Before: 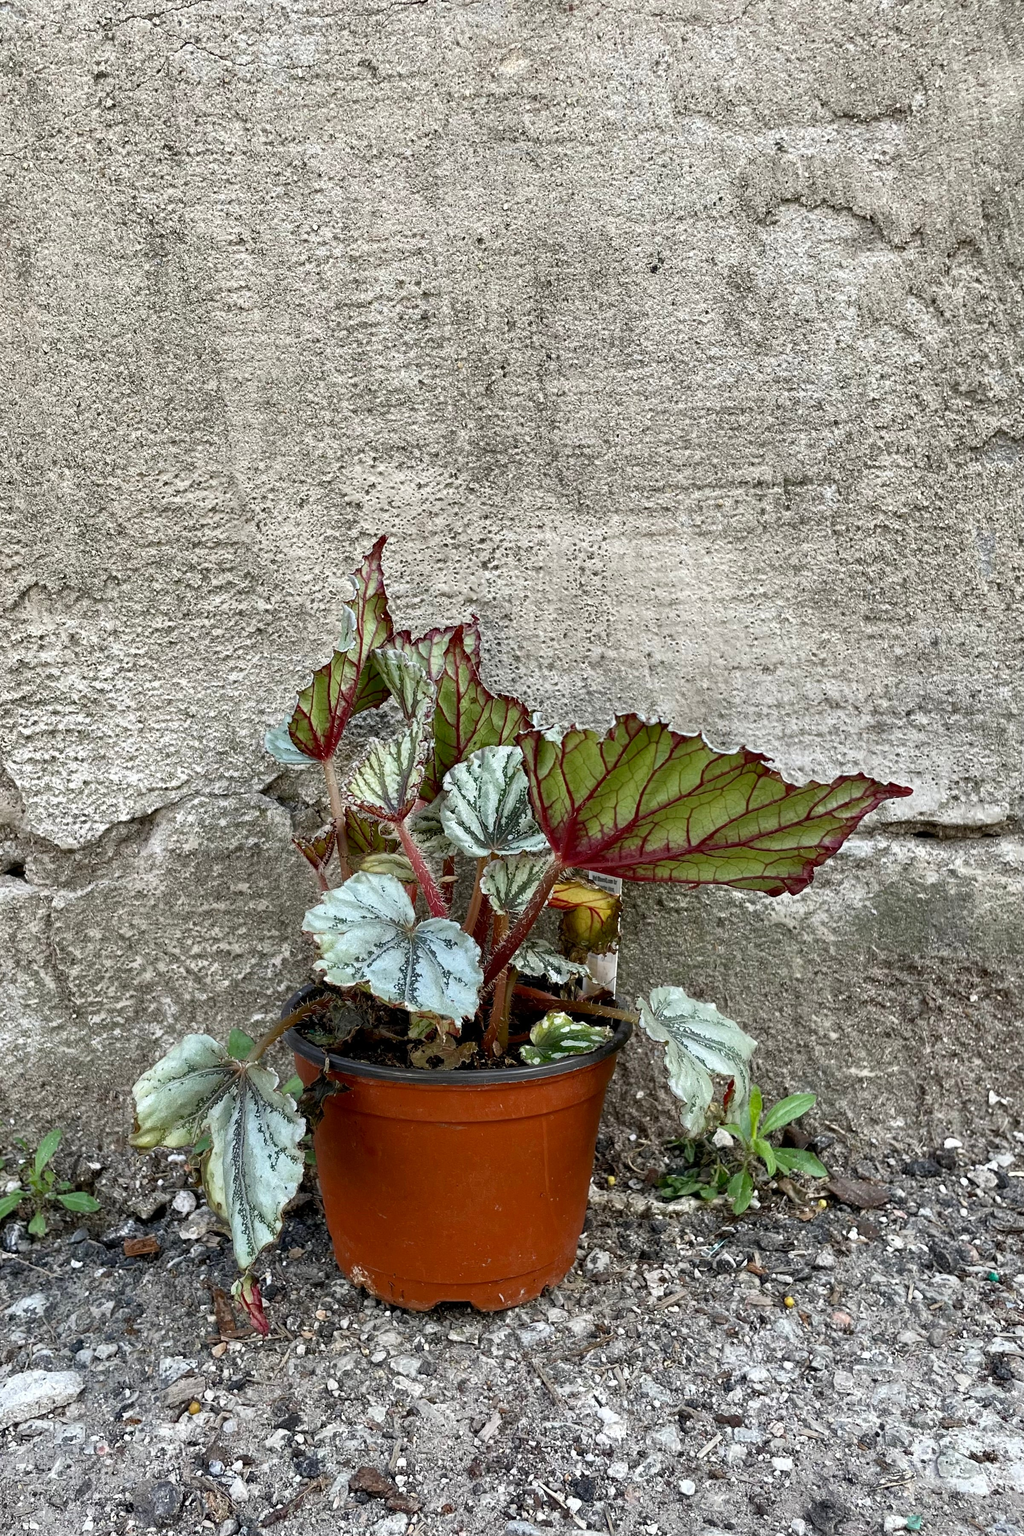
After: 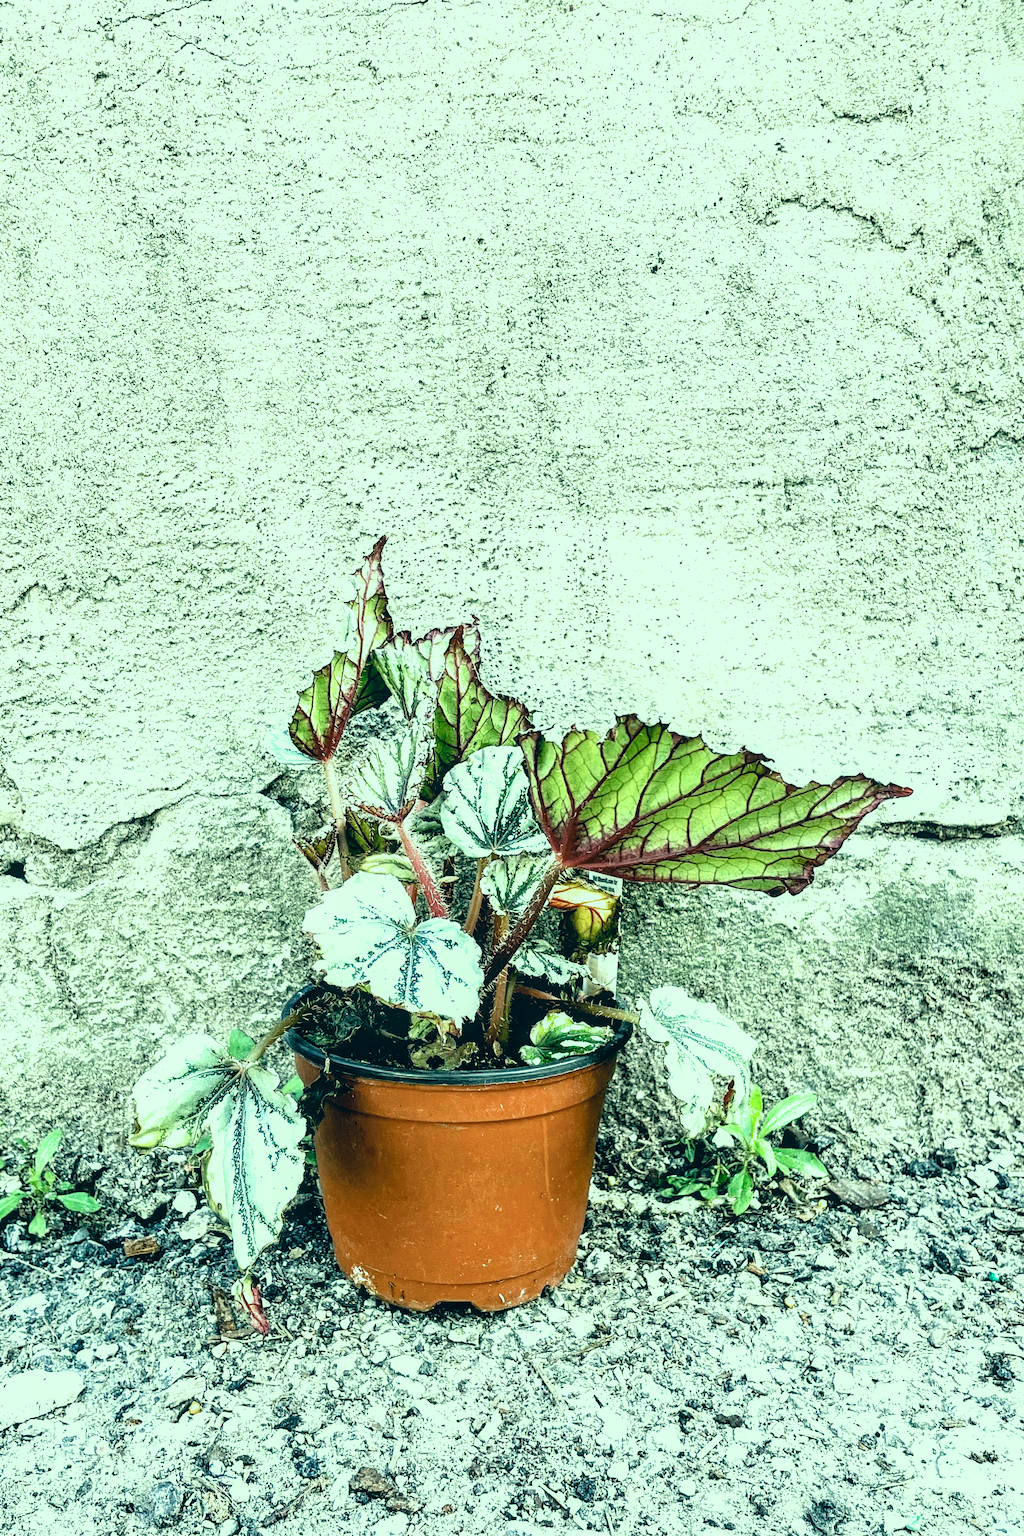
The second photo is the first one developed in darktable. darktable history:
filmic rgb: black relative exposure -3.76 EV, white relative exposure 2.41 EV, threshold 3.05 EV, dynamic range scaling -49.74%, hardness 3.41, latitude 29.83%, contrast 1.797, enable highlight reconstruction true
color correction: highlights a* -19.44, highlights b* 9.8, shadows a* -20.65, shadows b* -11.53
exposure: black level correction 0, exposure 1.3 EV, compensate exposure bias true, compensate highlight preservation false
local contrast: on, module defaults
